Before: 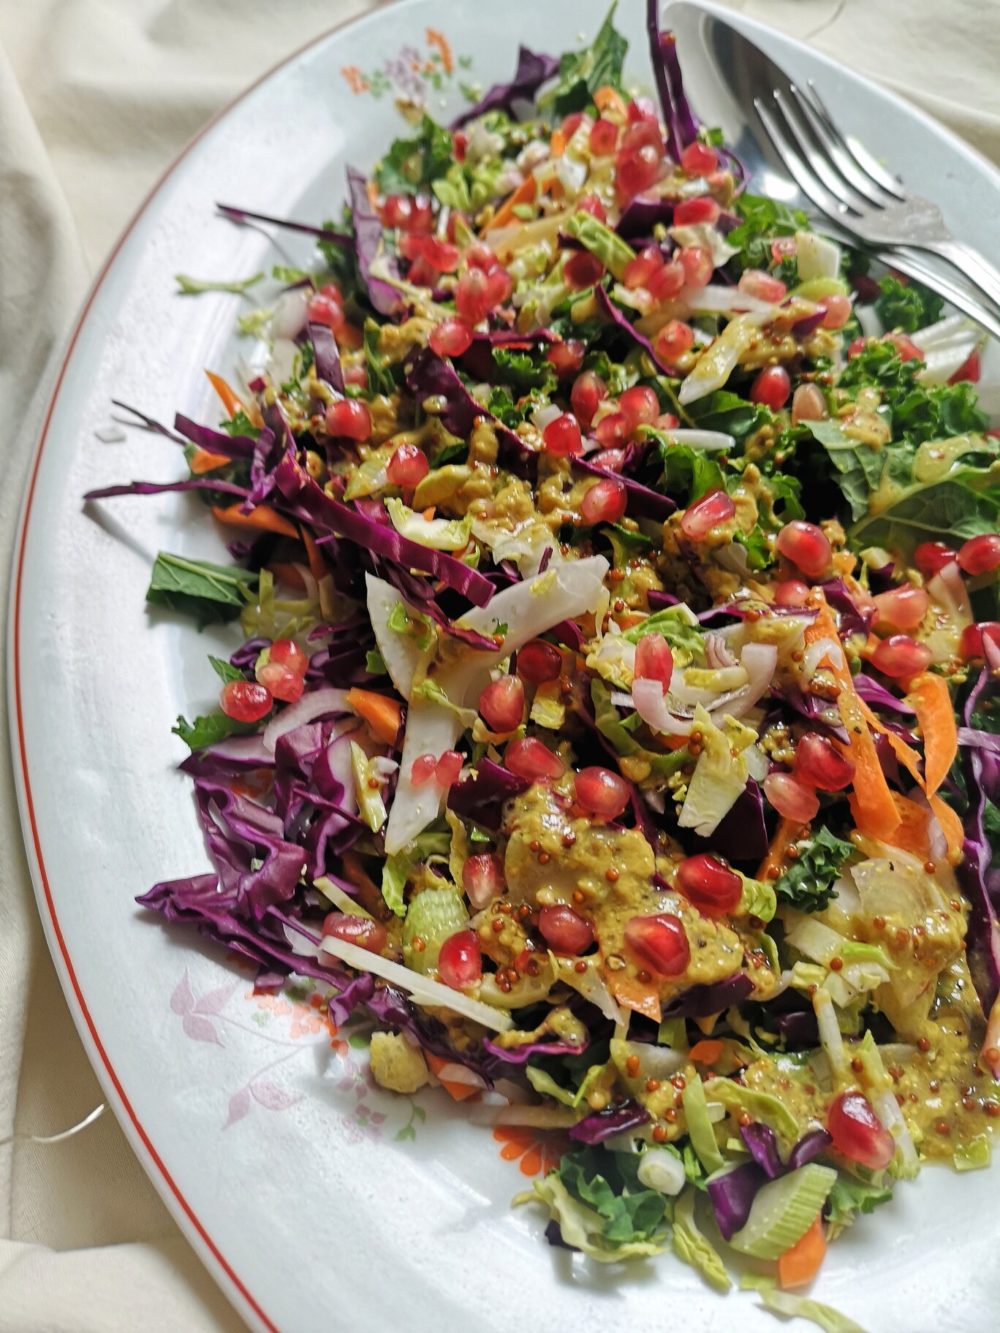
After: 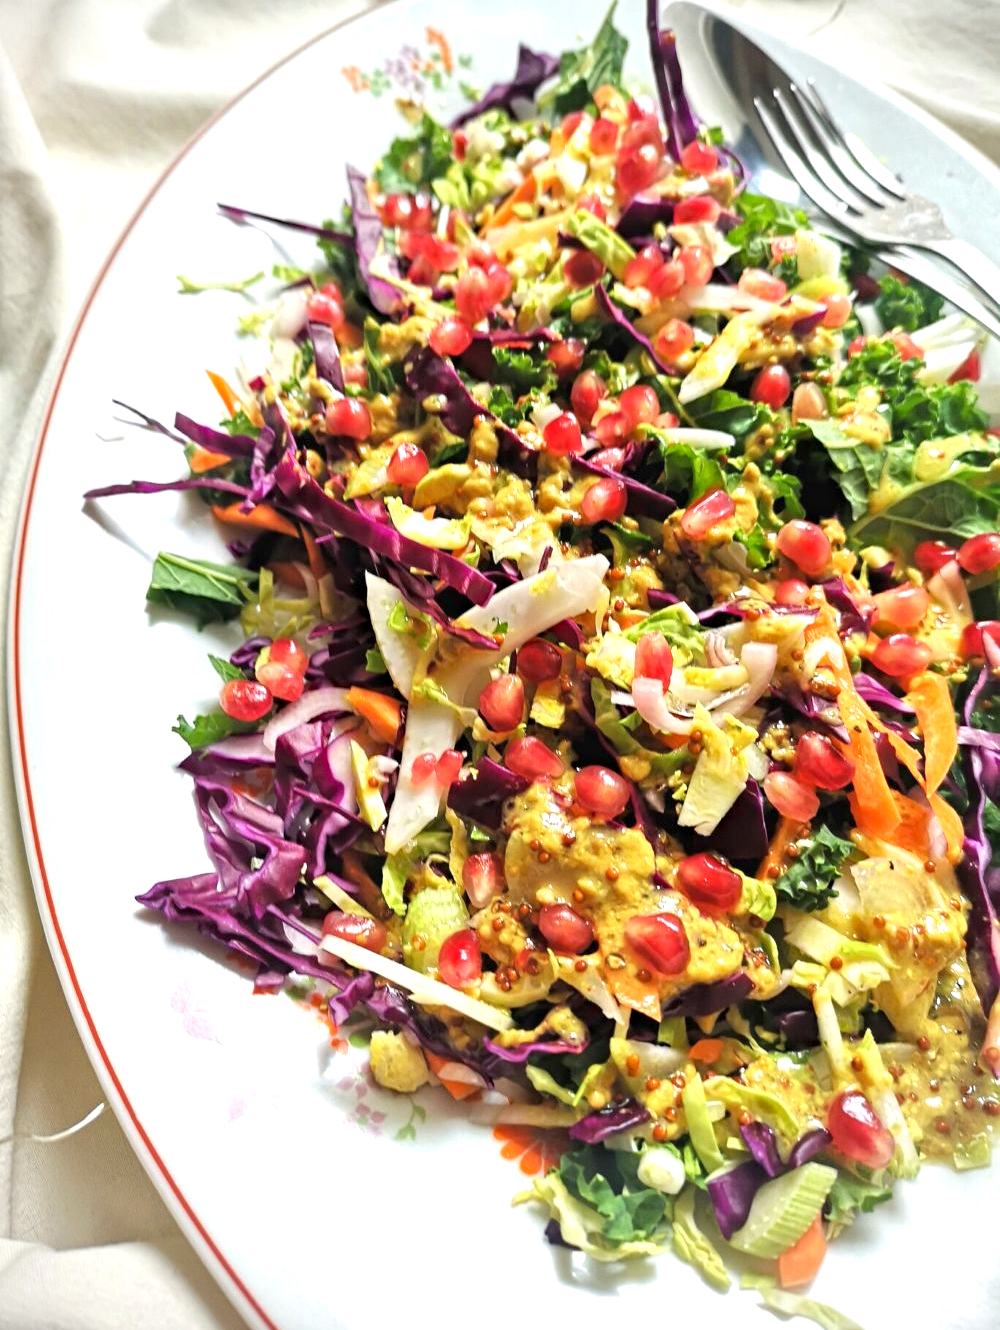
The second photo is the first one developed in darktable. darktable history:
haze removal: compatibility mode true, adaptive false
crop: top 0.088%, bottom 0.136%
exposure: black level correction 0, exposure 1.096 EV, compensate highlight preservation false
vignetting: unbound false
